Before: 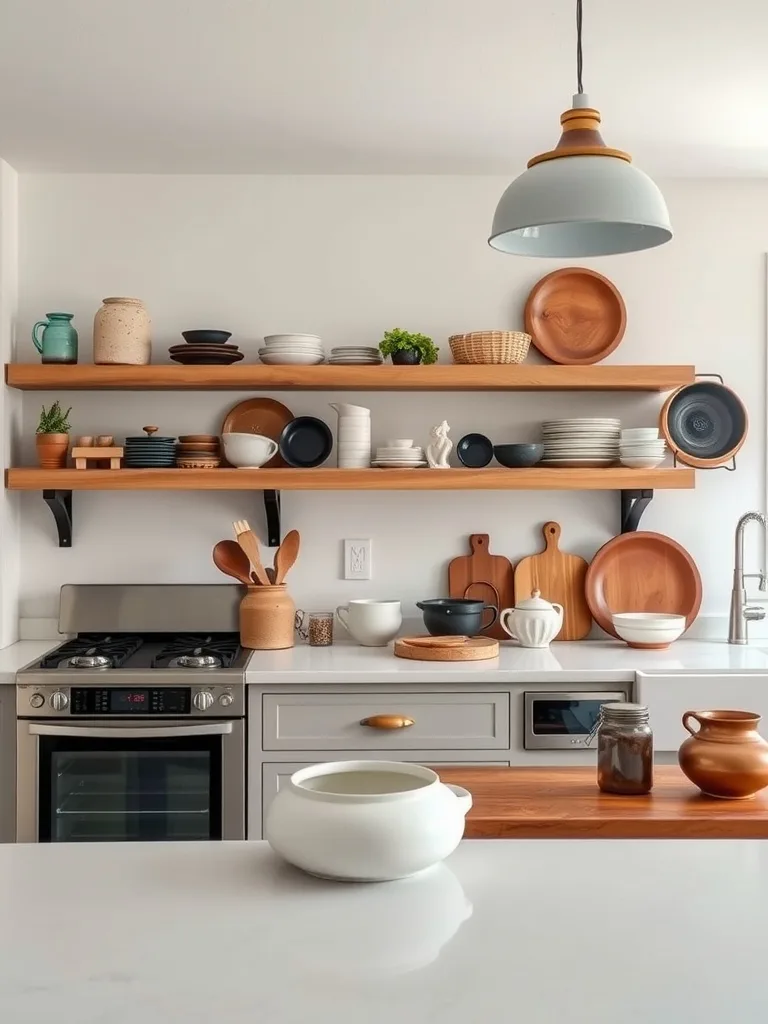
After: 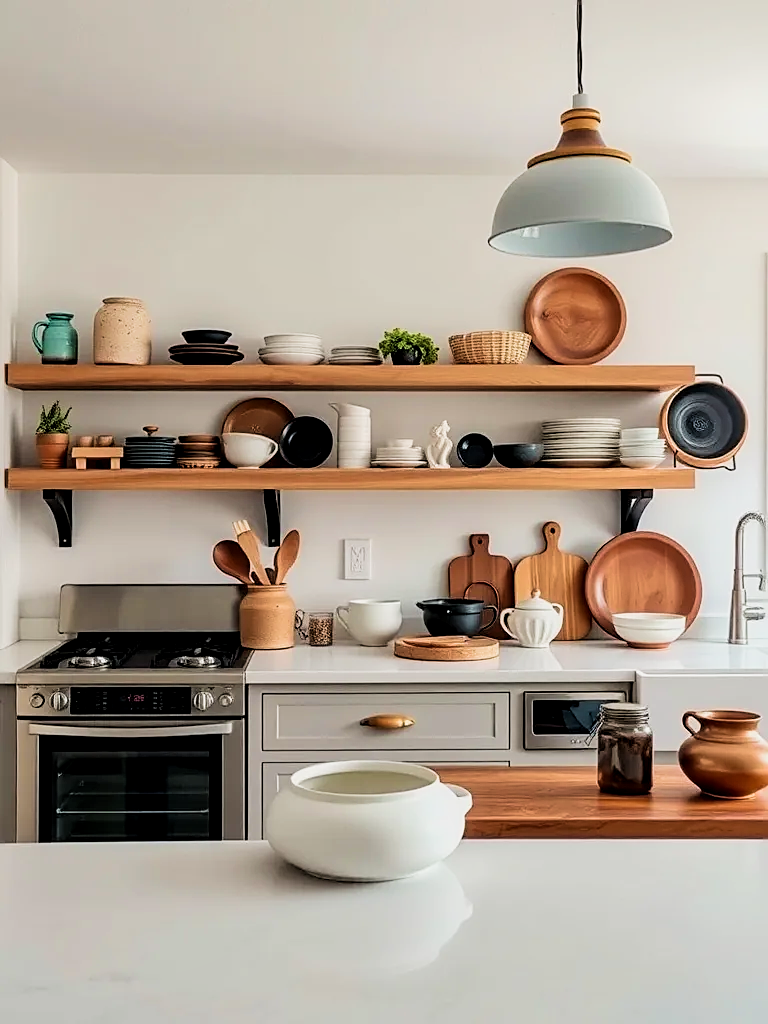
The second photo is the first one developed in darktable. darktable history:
sharpen: on, module defaults
velvia: strength 36.67%
filmic rgb: black relative exposure -5.11 EV, white relative exposure 3.51 EV, hardness 3.19, contrast 1.298, highlights saturation mix -49.65%
local contrast: highlights 102%, shadows 102%, detail 119%, midtone range 0.2
exposure: compensate highlight preservation false
